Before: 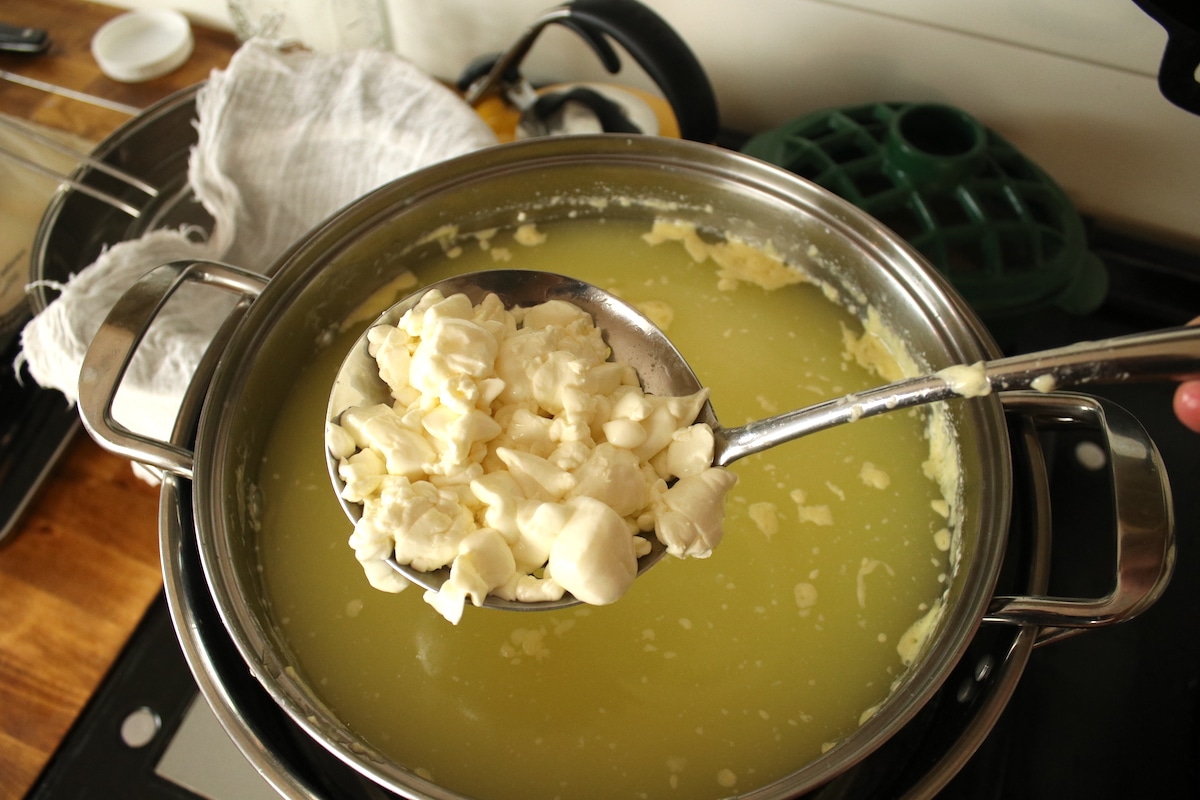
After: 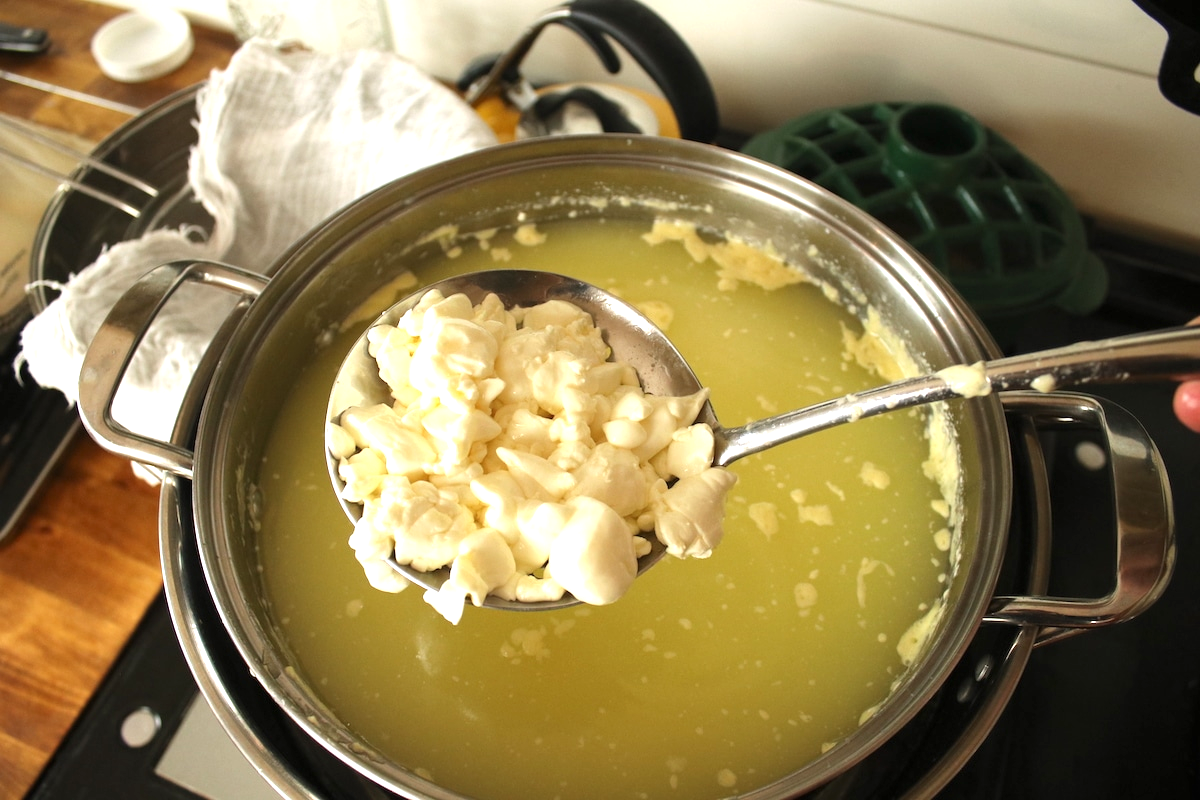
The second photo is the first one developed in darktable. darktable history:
exposure: black level correction 0, exposure 0.6 EV, compensate highlight preservation false
white balance: emerald 1
